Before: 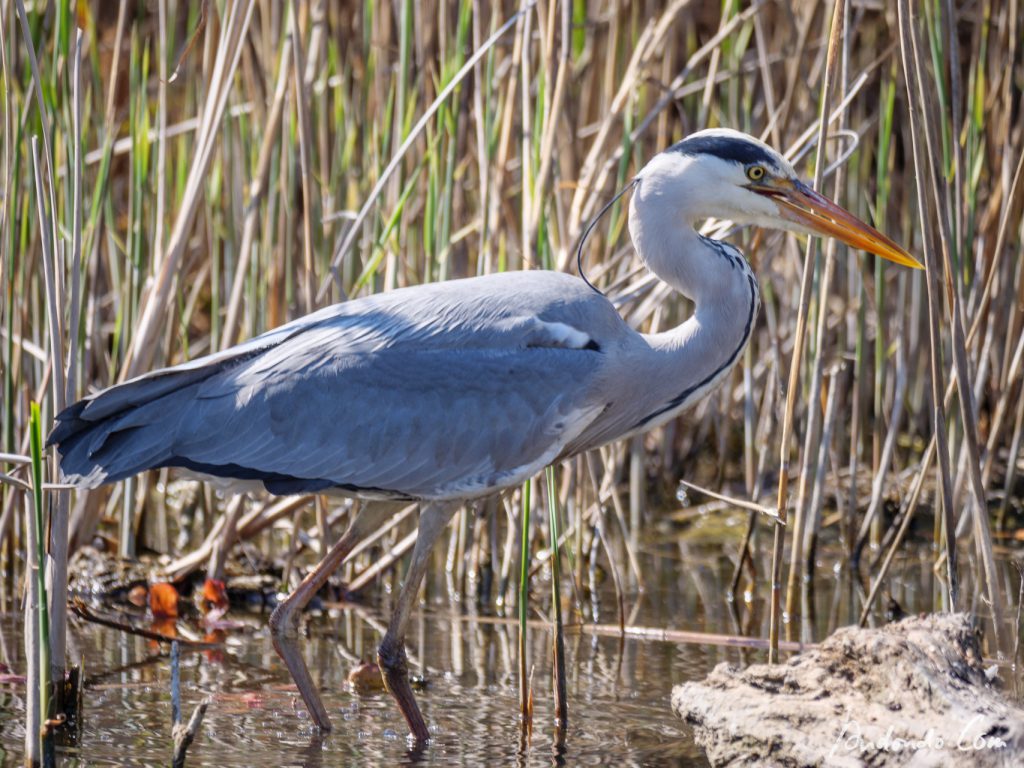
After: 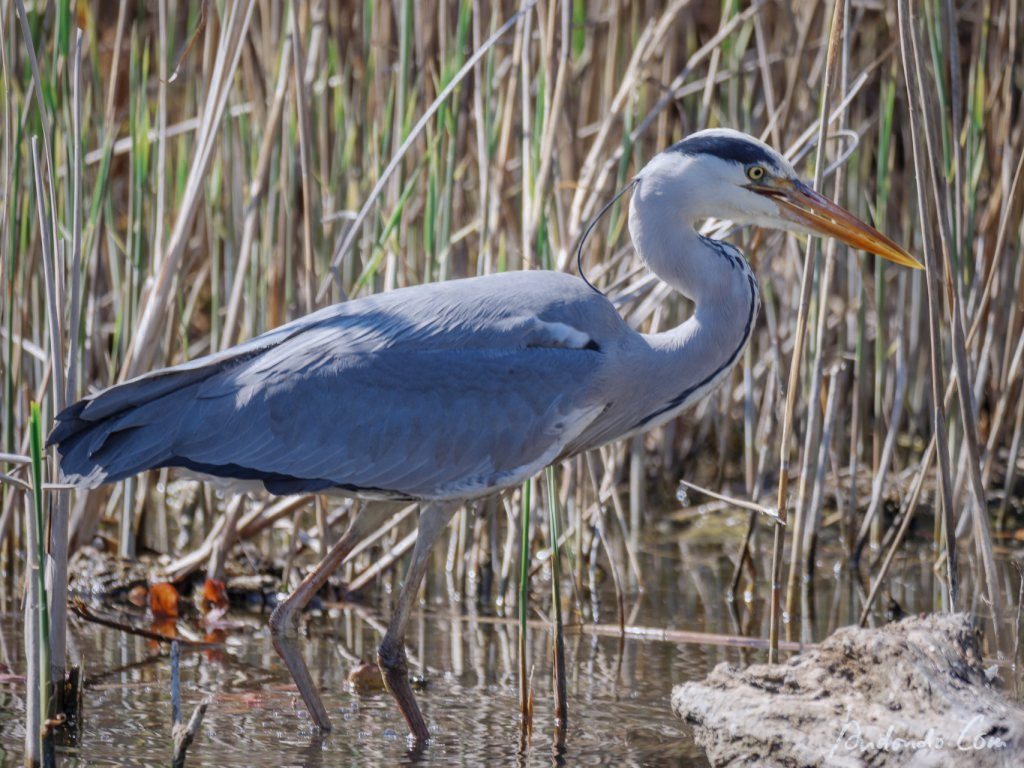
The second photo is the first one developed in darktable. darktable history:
color zones: curves: ch0 [(0, 0.5) (0.125, 0.4) (0.25, 0.5) (0.375, 0.4) (0.5, 0.4) (0.625, 0.35) (0.75, 0.35) (0.875, 0.5)]; ch1 [(0, 0.35) (0.125, 0.45) (0.25, 0.35) (0.375, 0.35) (0.5, 0.35) (0.625, 0.35) (0.75, 0.45) (0.875, 0.35)]; ch2 [(0, 0.6) (0.125, 0.5) (0.25, 0.5) (0.375, 0.6) (0.5, 0.6) (0.625, 0.5) (0.75, 0.5) (0.875, 0.5)]
white balance: red 0.974, blue 1.044
shadows and highlights: shadows 40, highlights -60
